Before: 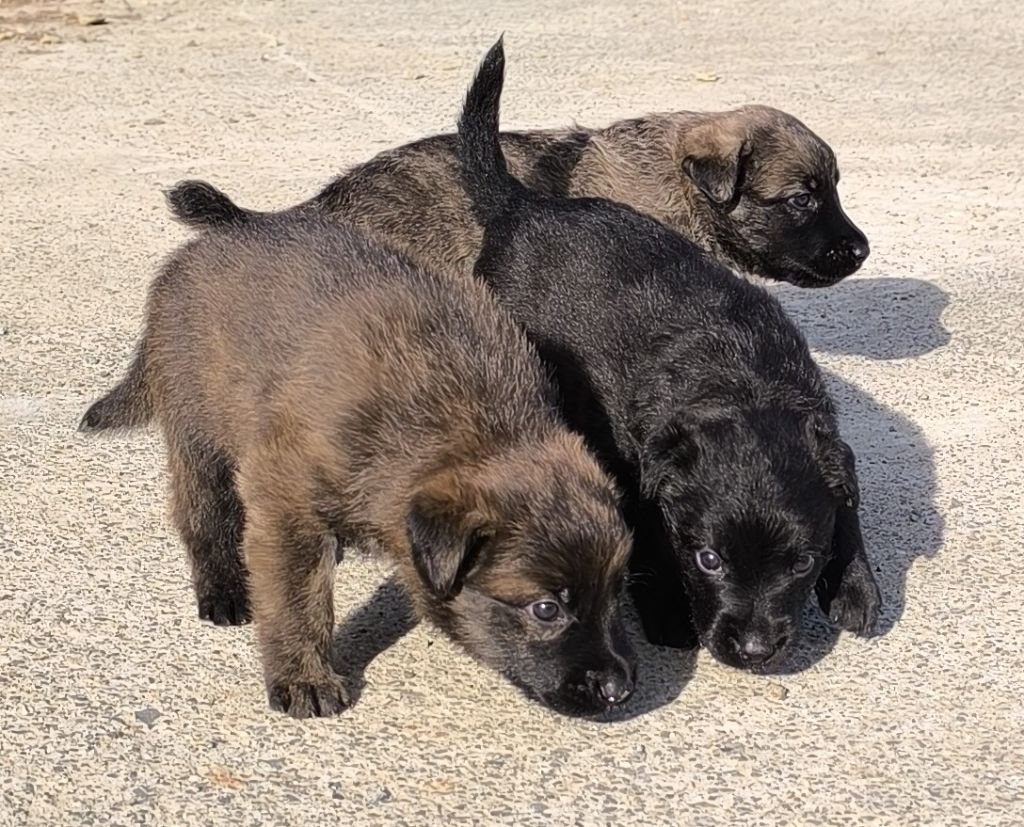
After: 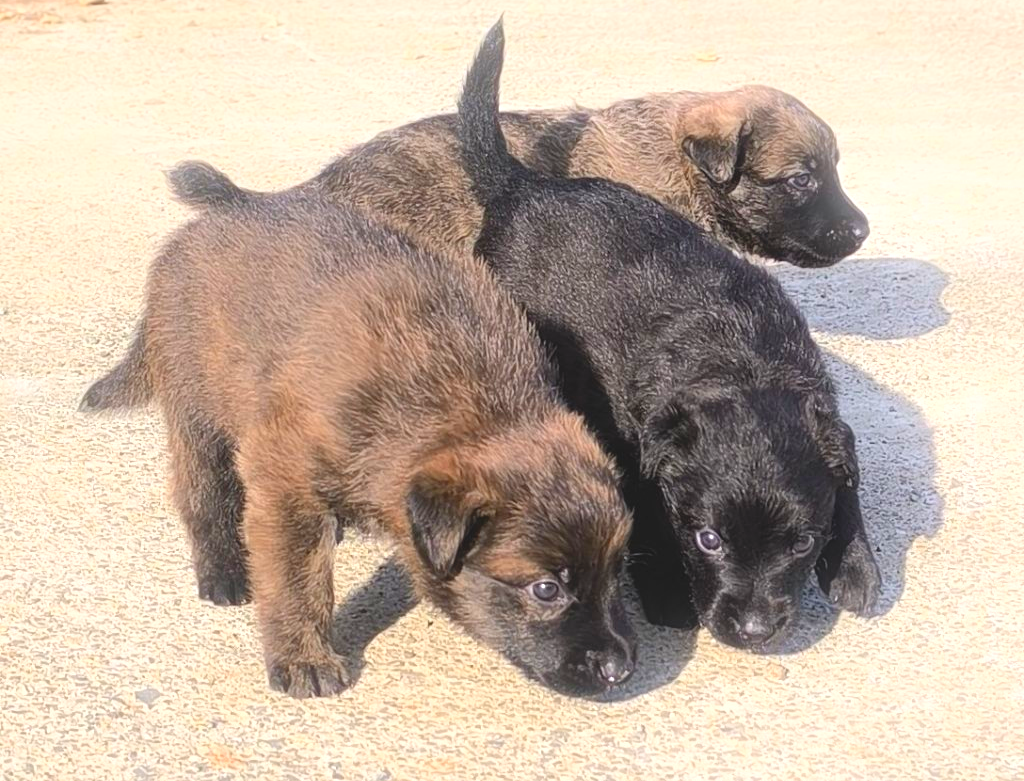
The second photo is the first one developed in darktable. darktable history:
contrast brightness saturation: contrast -0.15, brightness 0.05, saturation -0.12
crop and rotate: top 2.479%, bottom 3.018%
bloom: size 9%, threshold 100%, strength 7%
exposure: exposure 0.6 EV, compensate highlight preservation false
color zones: curves: ch0 [(0.473, 0.374) (0.742, 0.784)]; ch1 [(0.354, 0.737) (0.742, 0.705)]; ch2 [(0.318, 0.421) (0.758, 0.532)]
